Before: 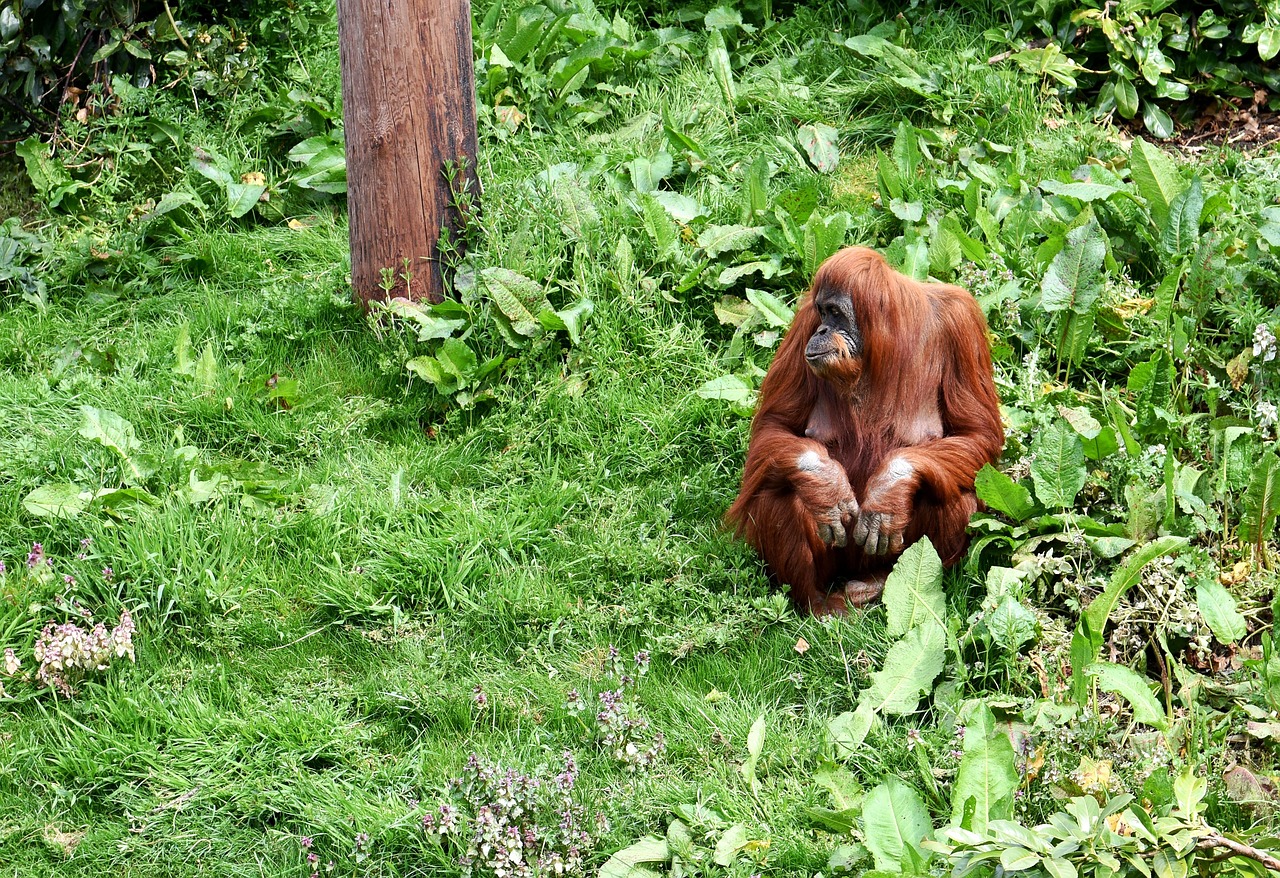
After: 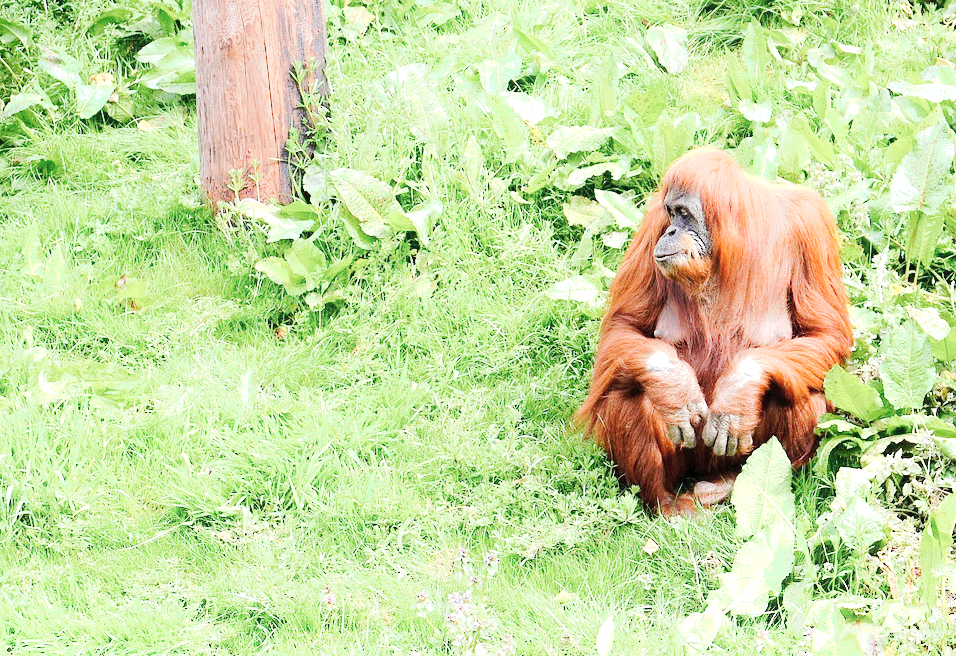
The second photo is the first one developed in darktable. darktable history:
shadows and highlights: shadows -40.15, highlights 62.88, soften with gaussian
exposure: exposure 0.636 EV, compensate highlight preservation false
crop and rotate: left 11.831%, top 11.346%, right 13.429%, bottom 13.899%
tone curve: curves: ch0 [(0, 0) (0.003, 0.021) (0.011, 0.033) (0.025, 0.059) (0.044, 0.097) (0.069, 0.141) (0.1, 0.186) (0.136, 0.237) (0.177, 0.298) (0.224, 0.378) (0.277, 0.47) (0.335, 0.542) (0.399, 0.605) (0.468, 0.678) (0.543, 0.724) (0.623, 0.787) (0.709, 0.829) (0.801, 0.875) (0.898, 0.912) (1, 1)], preserve colors none
